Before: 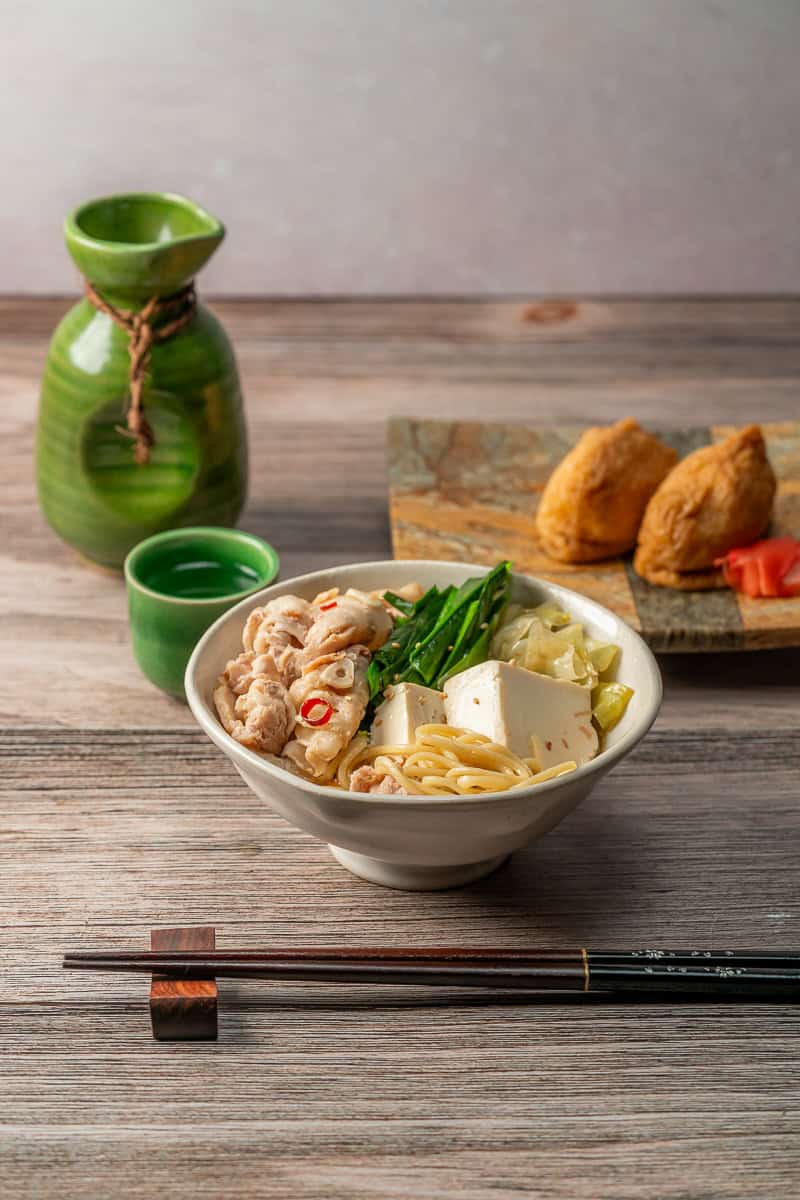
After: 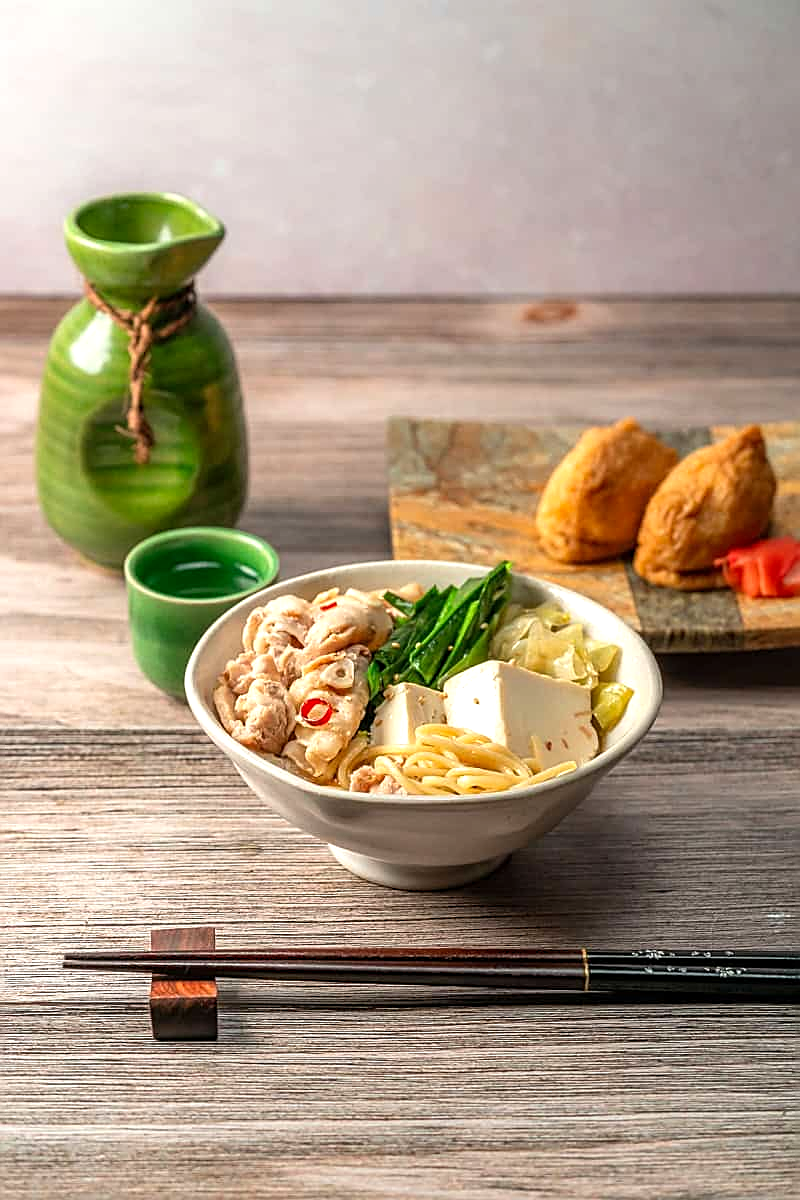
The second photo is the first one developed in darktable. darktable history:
sharpen: on, module defaults
levels: levels [0, 0.43, 0.859]
